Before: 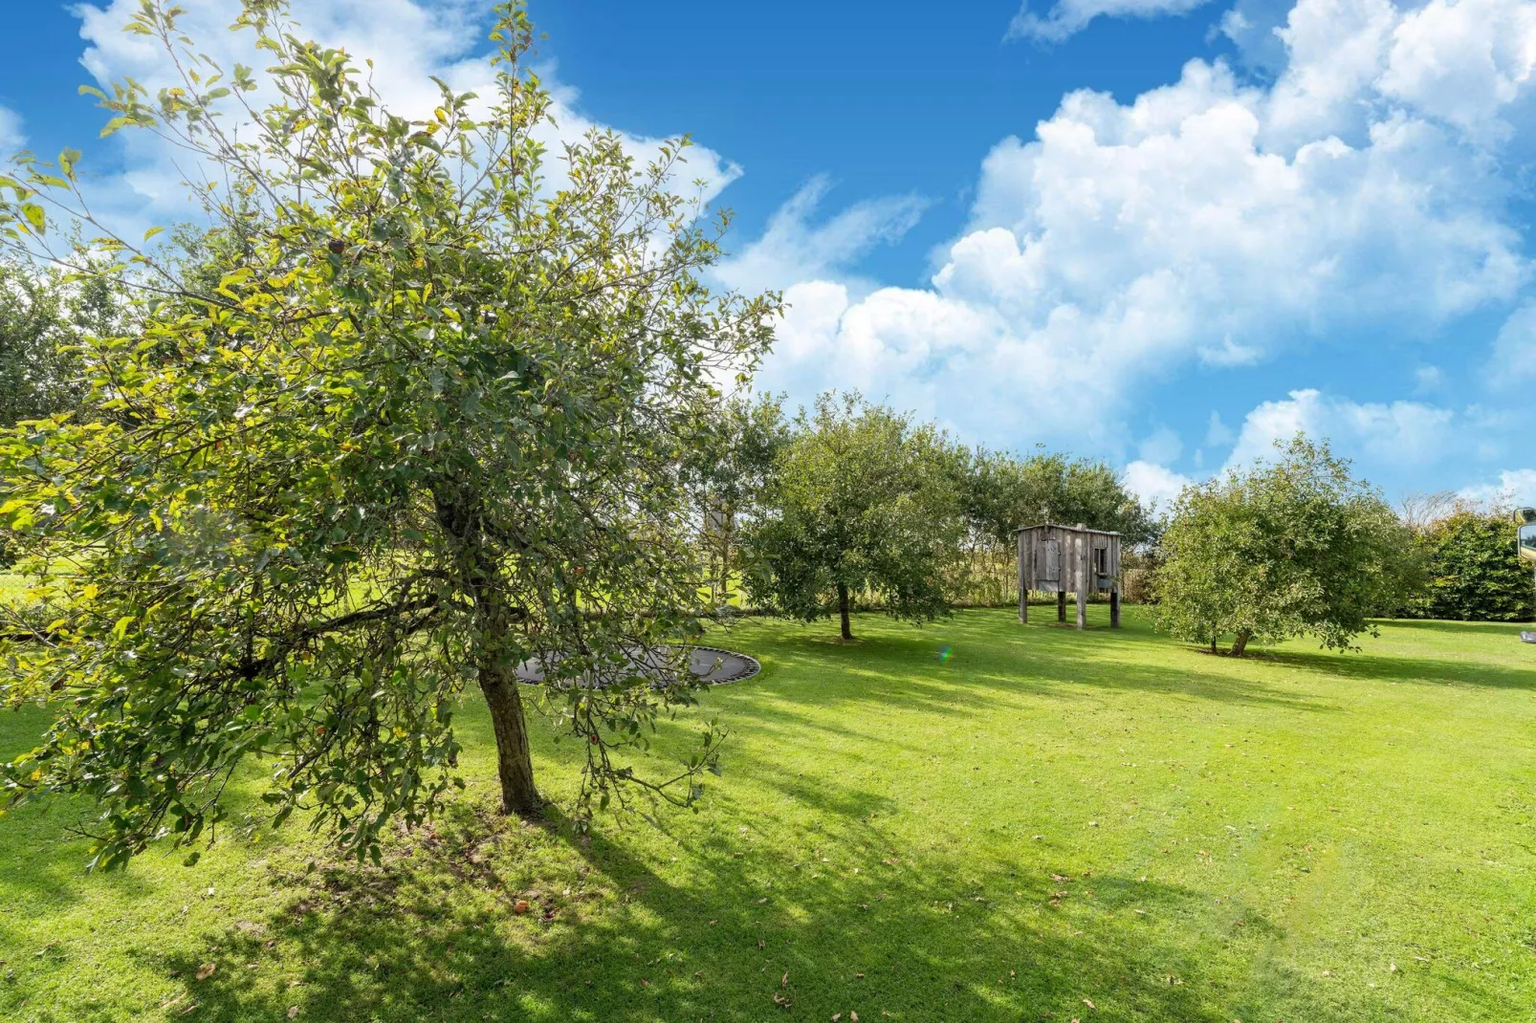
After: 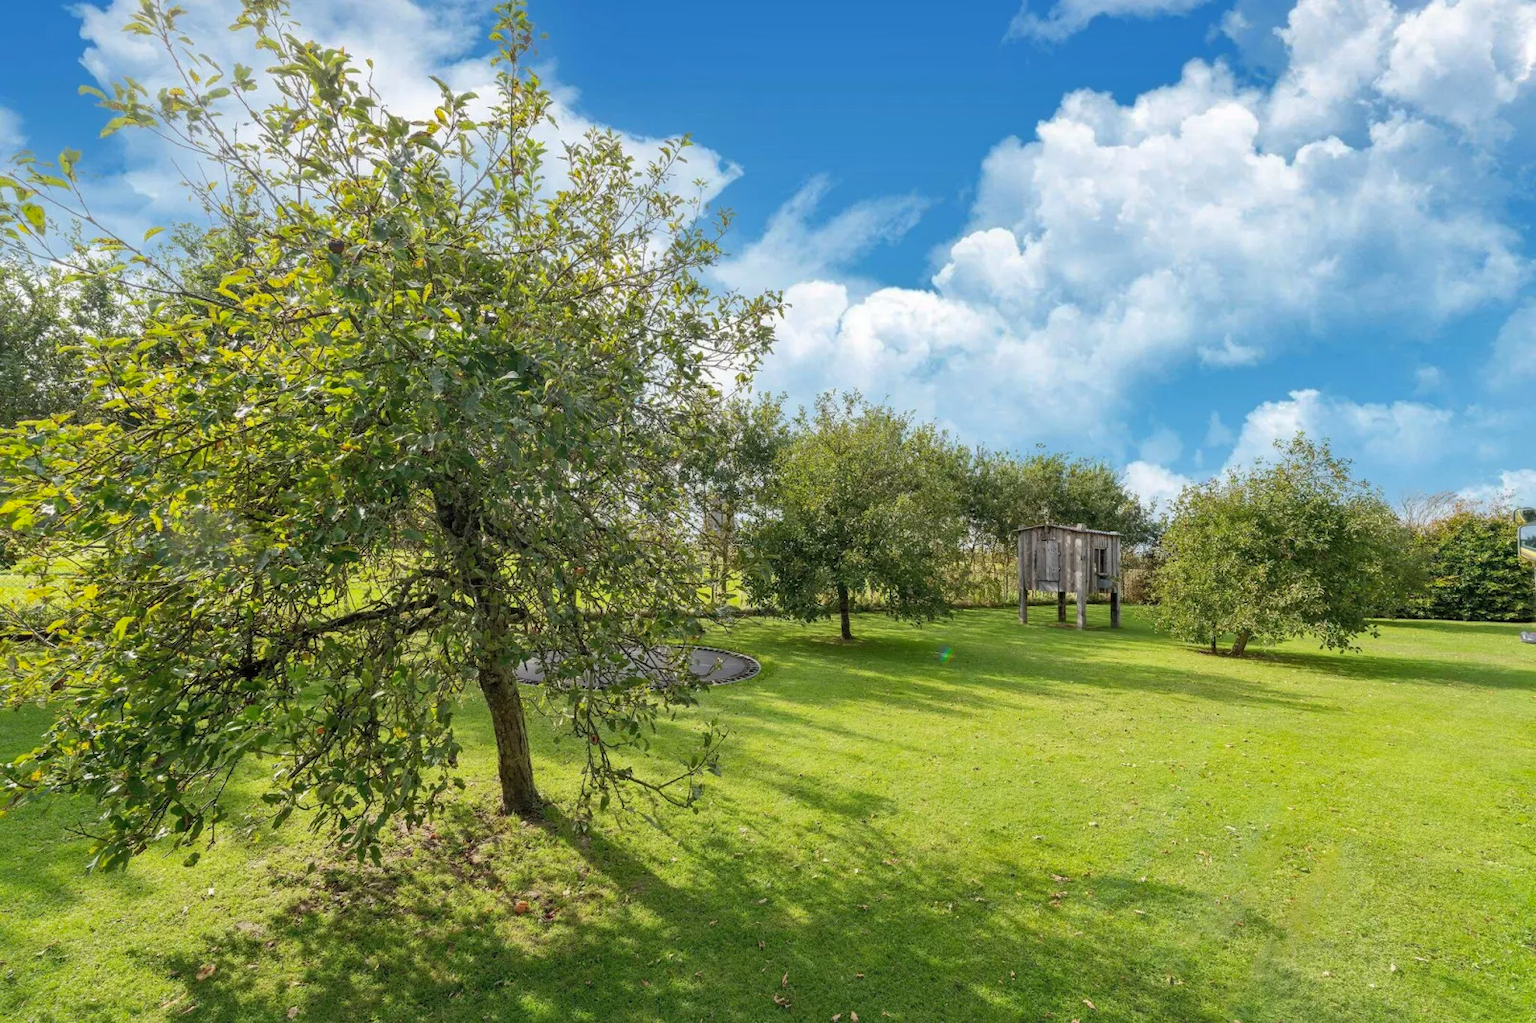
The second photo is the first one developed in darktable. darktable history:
shadows and highlights: highlights color adjustment 39.89%
